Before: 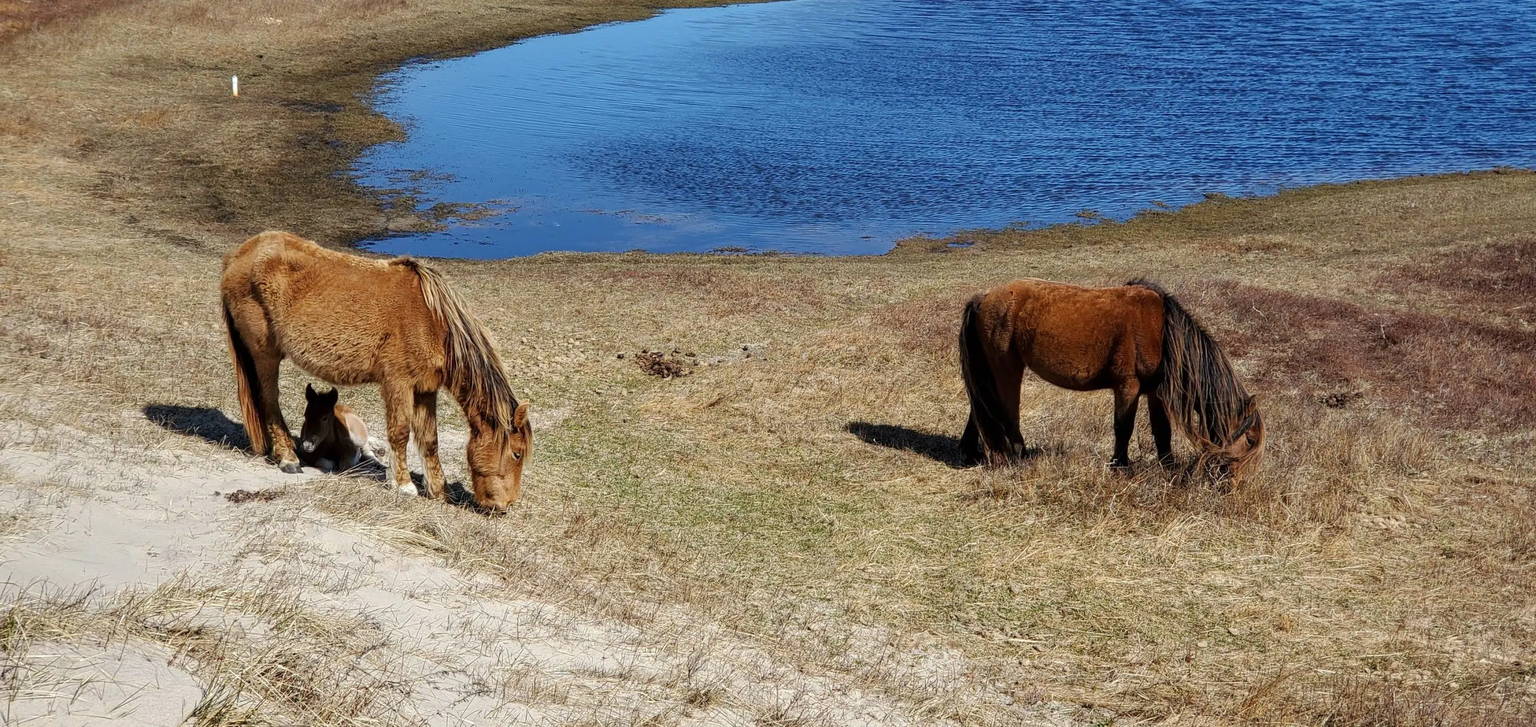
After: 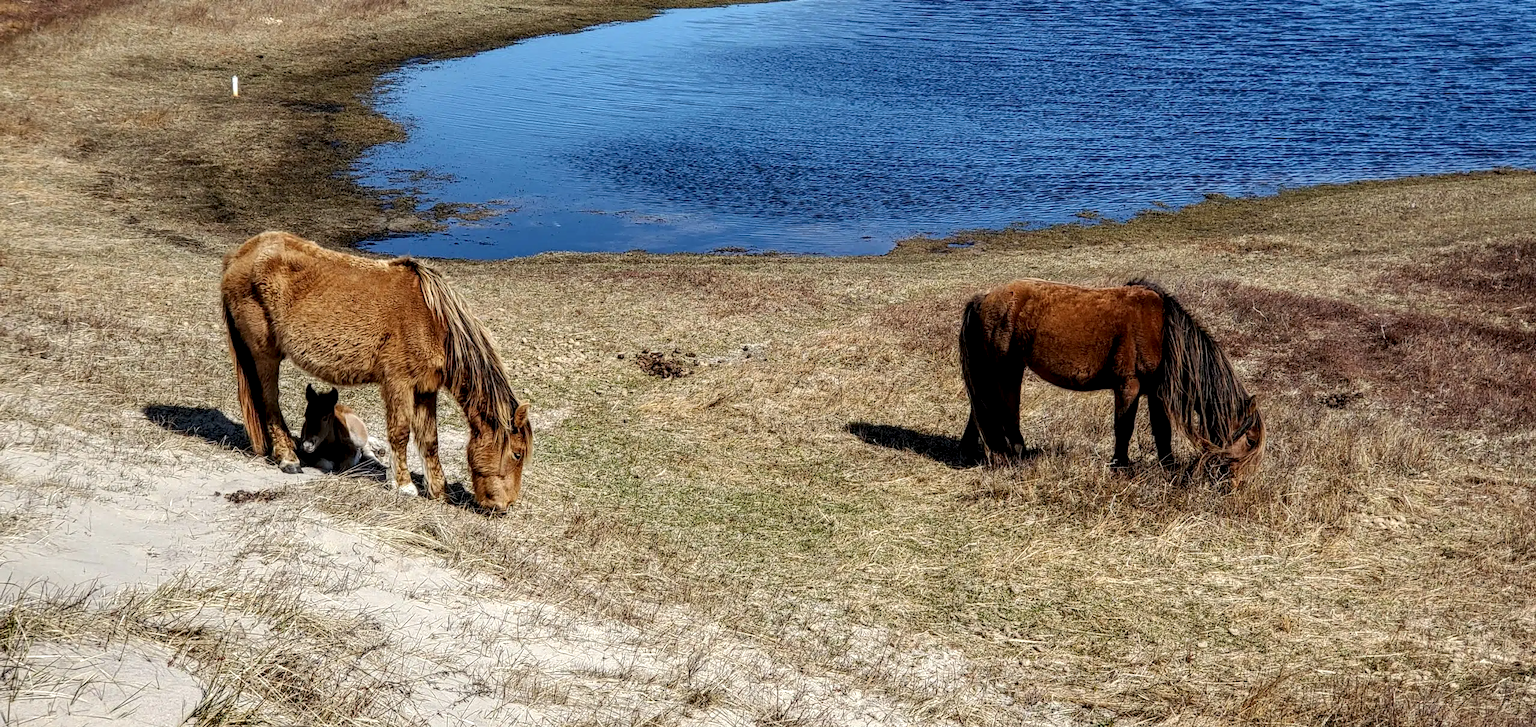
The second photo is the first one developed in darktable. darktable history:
local contrast: detail 153%
